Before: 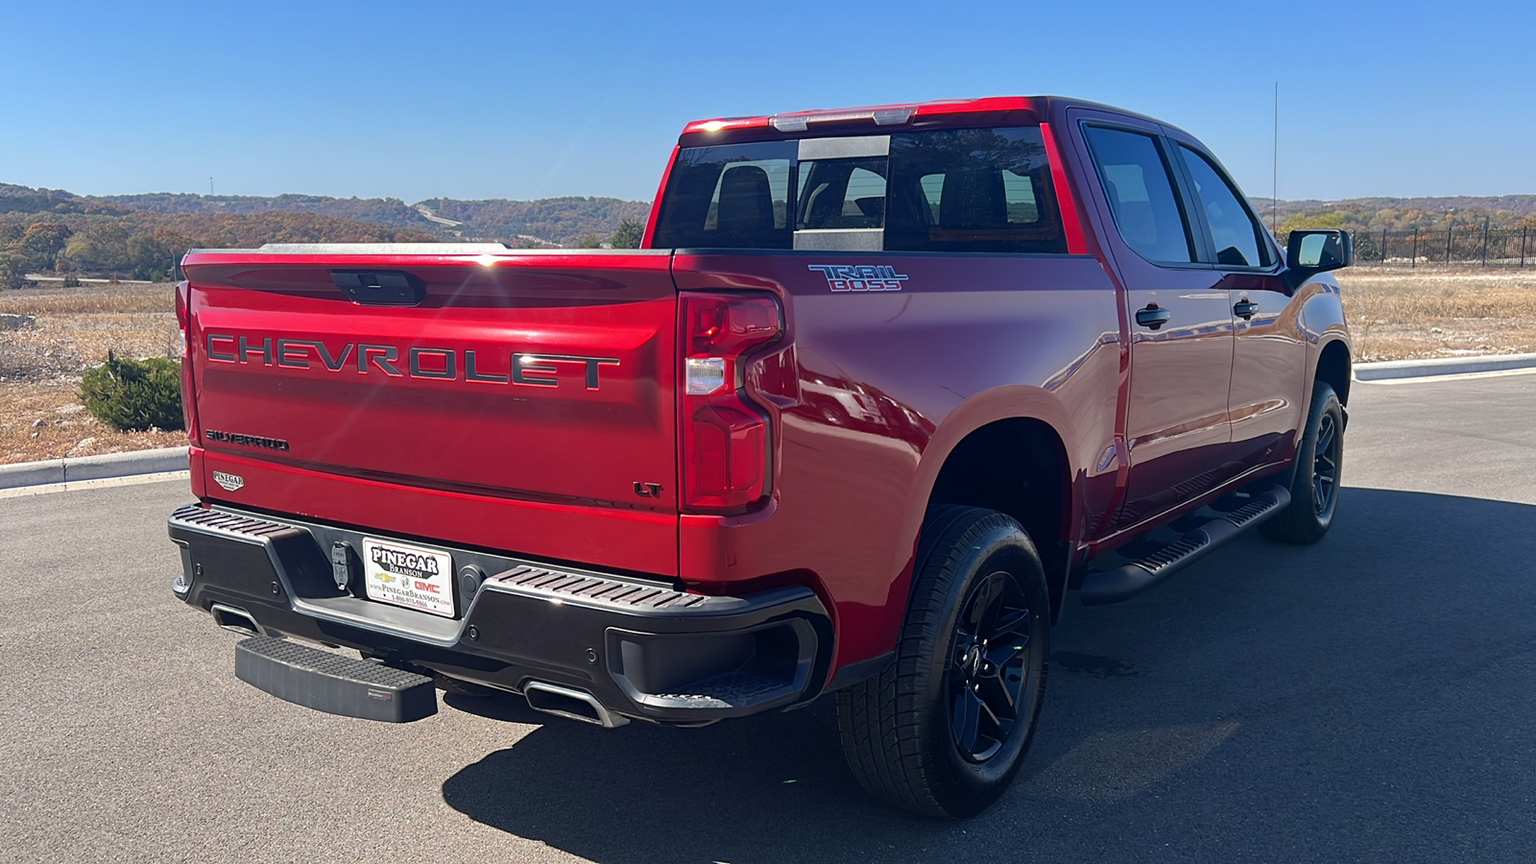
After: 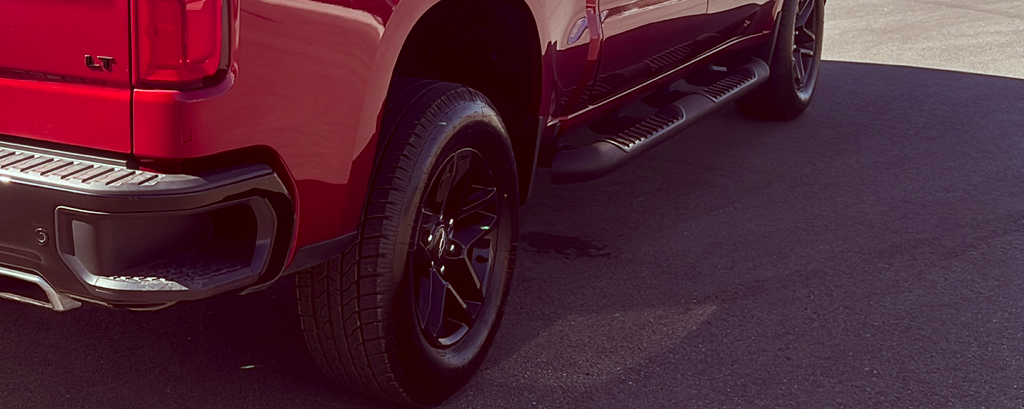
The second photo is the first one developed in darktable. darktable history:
haze removal: strength -0.056, compatibility mode true, adaptive false
color correction: highlights a* -7.01, highlights b* -0.216, shadows a* 20.39, shadows b* 12.32
local contrast: highlights 28%, shadows 75%, midtone range 0.743
contrast equalizer: octaves 7, y [[0.5, 0.488, 0.462, 0.461, 0.491, 0.5], [0.5 ×6], [0.5 ×6], [0 ×6], [0 ×6]], mix 0.361
crop and rotate: left 35.984%, top 49.671%, bottom 4.85%
